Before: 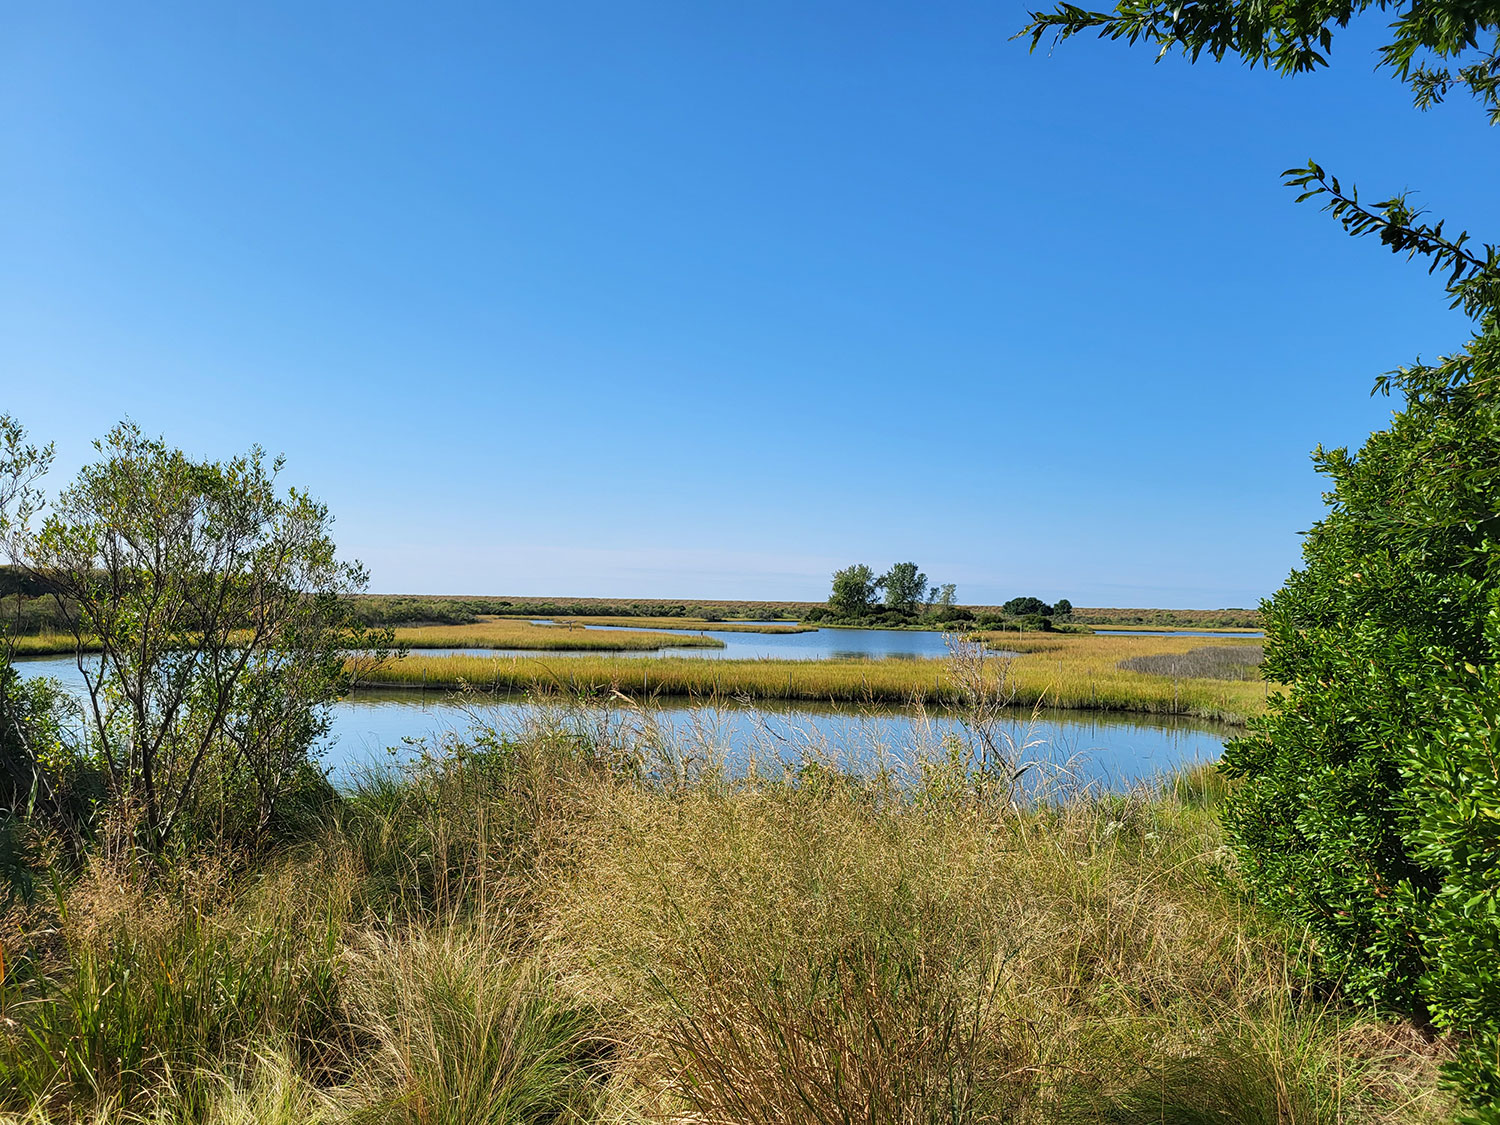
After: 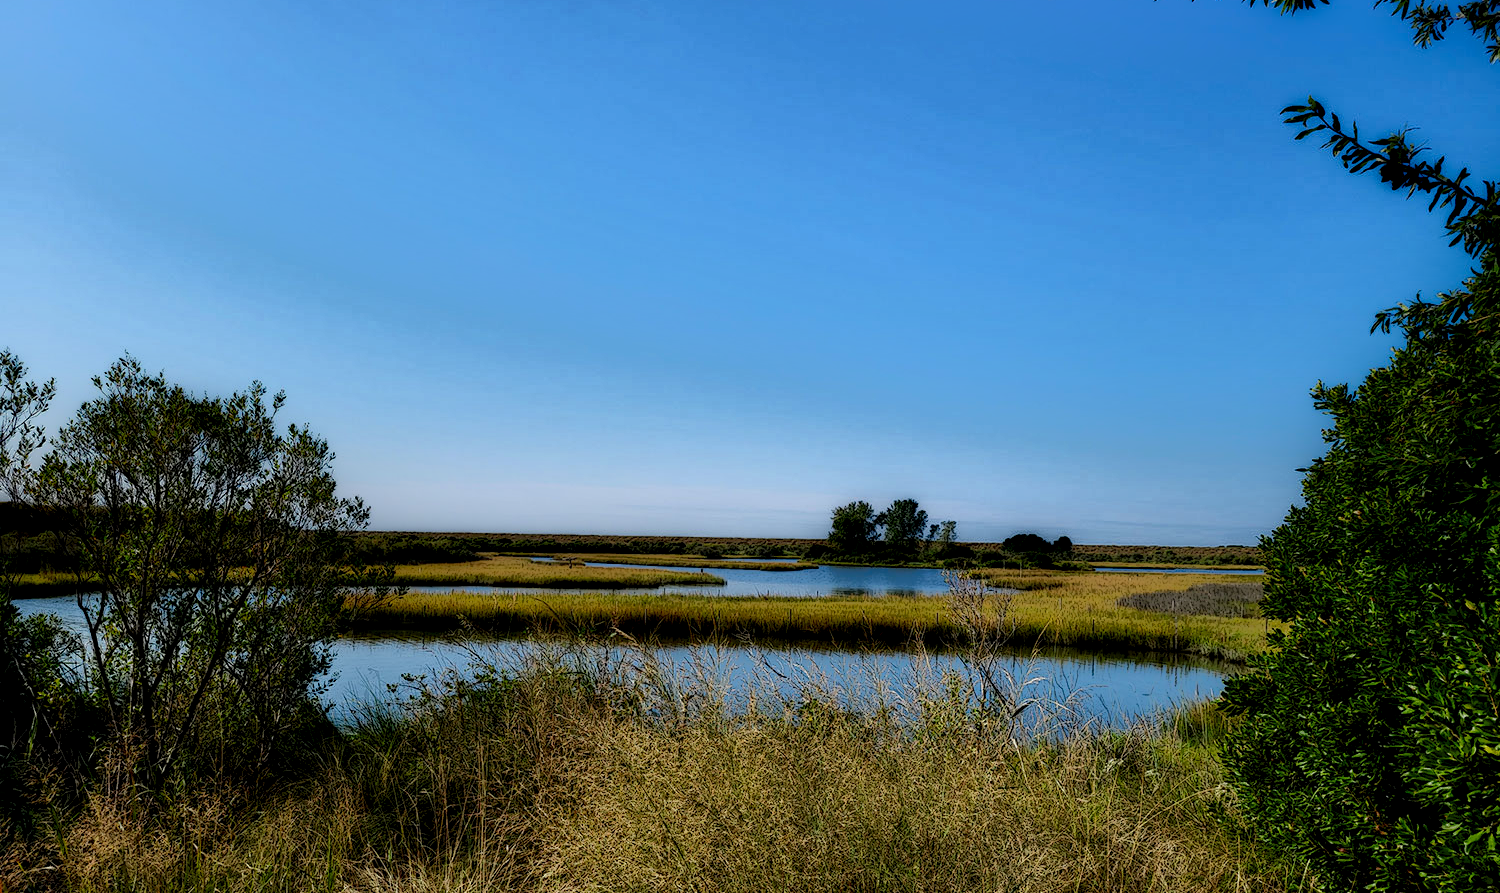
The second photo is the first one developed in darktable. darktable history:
local contrast: highlights 6%, shadows 239%, detail 164%, midtone range 0.006
exposure: black level correction -0.008, exposure 0.068 EV, compensate highlight preservation false
crop and rotate: top 5.656%, bottom 14.922%
